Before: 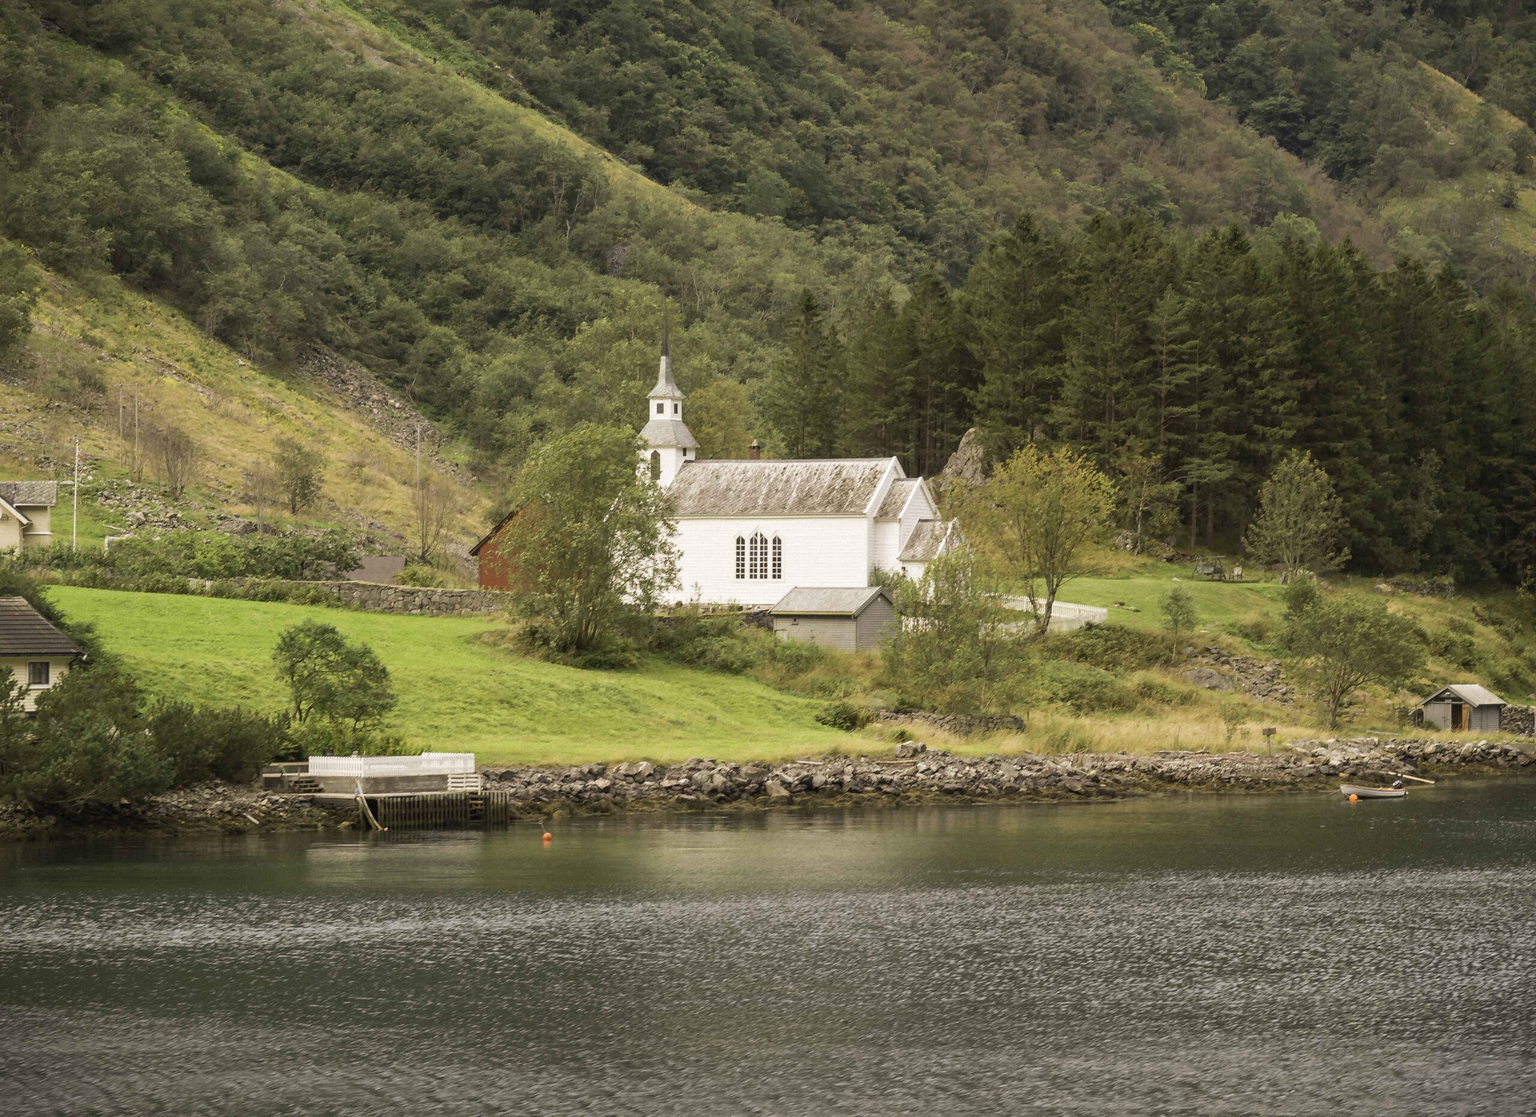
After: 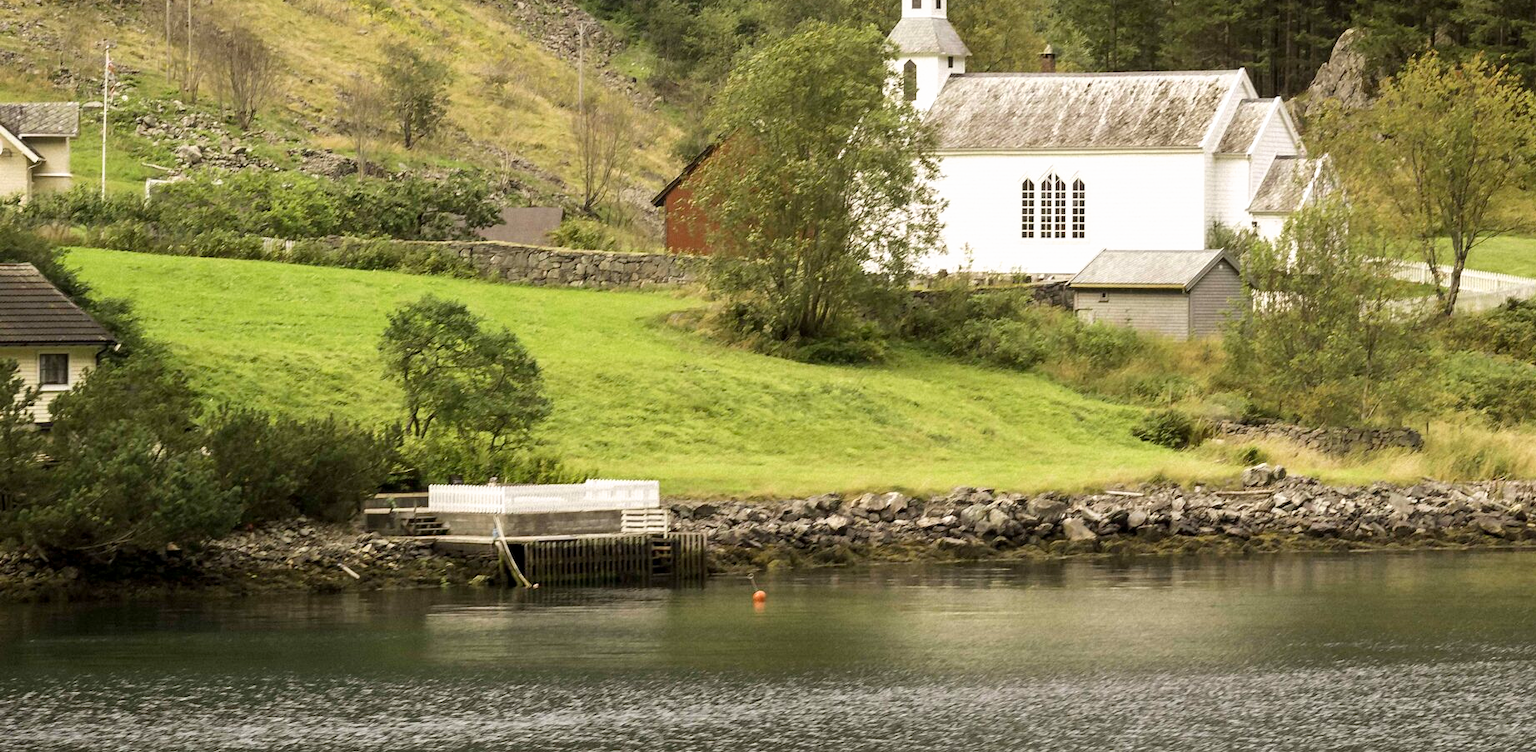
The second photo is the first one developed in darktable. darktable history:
crop: top 36.498%, right 27.964%, bottom 14.995%
tone curve: curves: ch0 [(0, 0) (0.003, 0.002) (0.011, 0.009) (0.025, 0.021) (0.044, 0.037) (0.069, 0.058) (0.1, 0.083) (0.136, 0.122) (0.177, 0.165) (0.224, 0.216) (0.277, 0.277) (0.335, 0.344) (0.399, 0.418) (0.468, 0.499) (0.543, 0.586) (0.623, 0.679) (0.709, 0.779) (0.801, 0.877) (0.898, 0.977) (1, 1)], preserve colors none
exposure: black level correction 0.005, exposure 0.001 EV, compensate highlight preservation false
